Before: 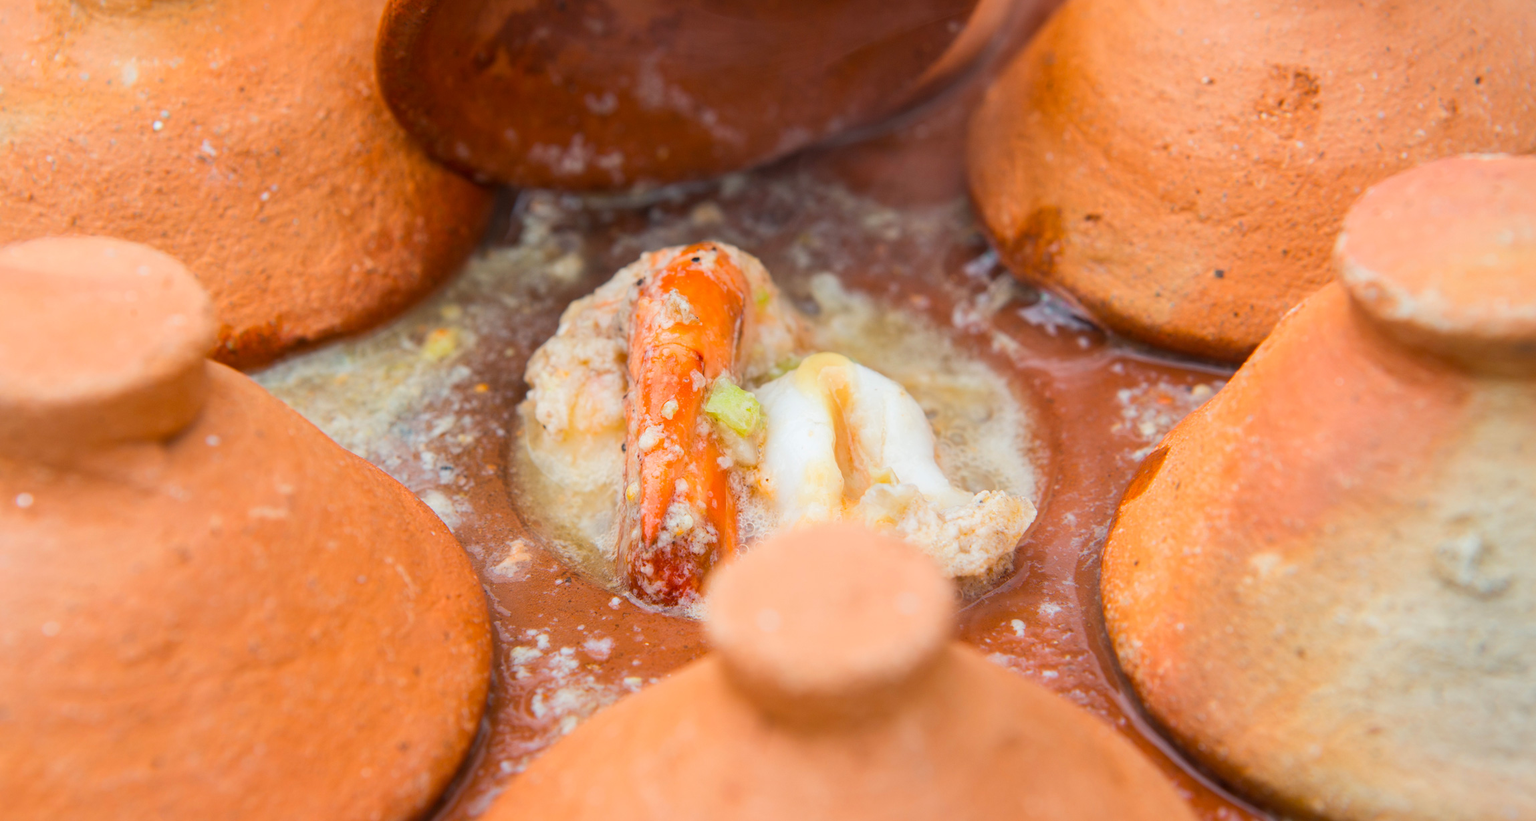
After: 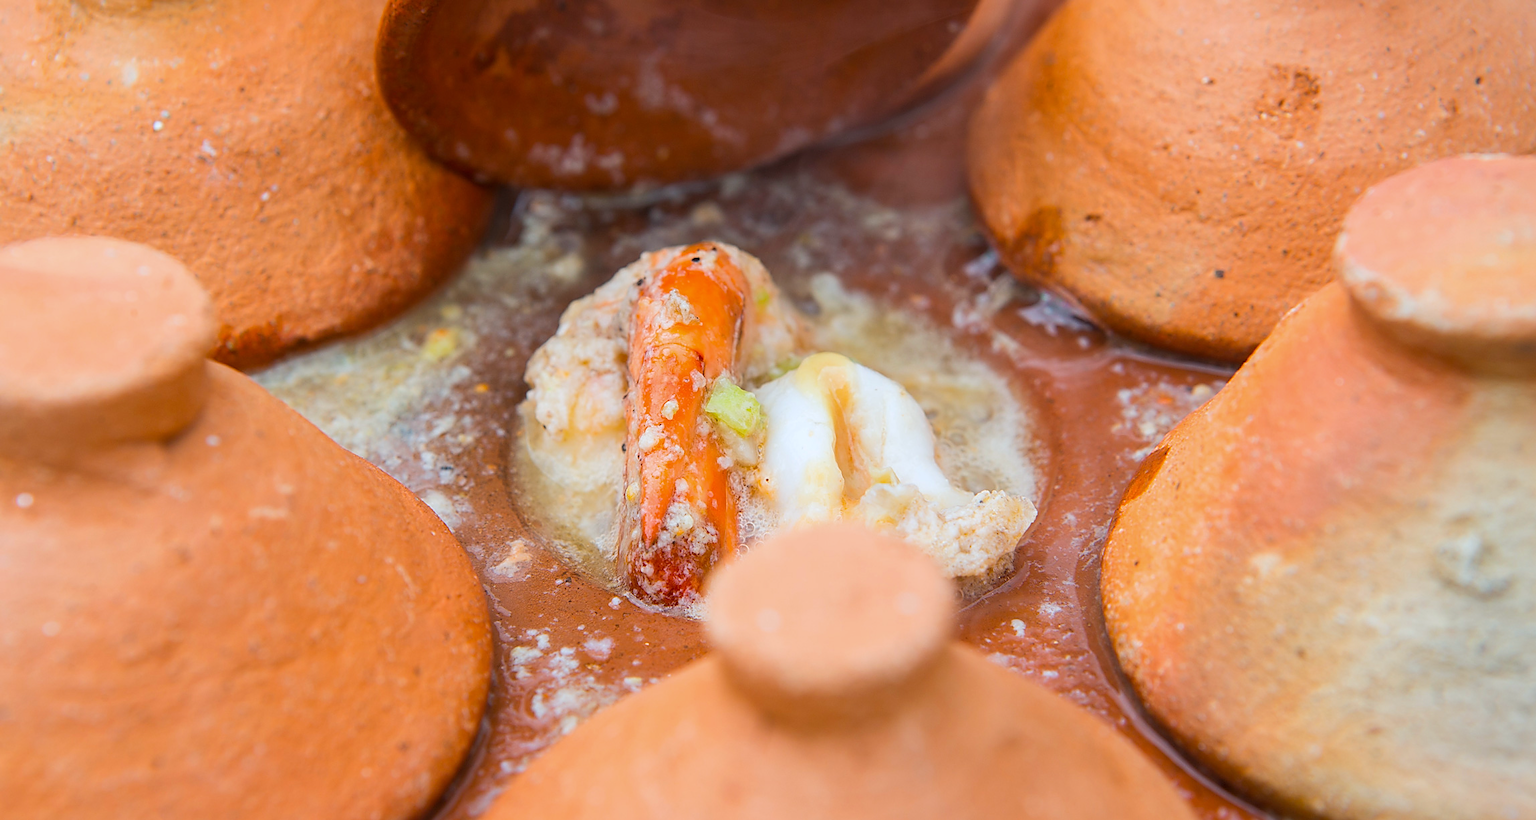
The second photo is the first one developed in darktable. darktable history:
white balance: red 0.967, blue 1.049
sharpen: radius 1.4, amount 1.25, threshold 0.7
